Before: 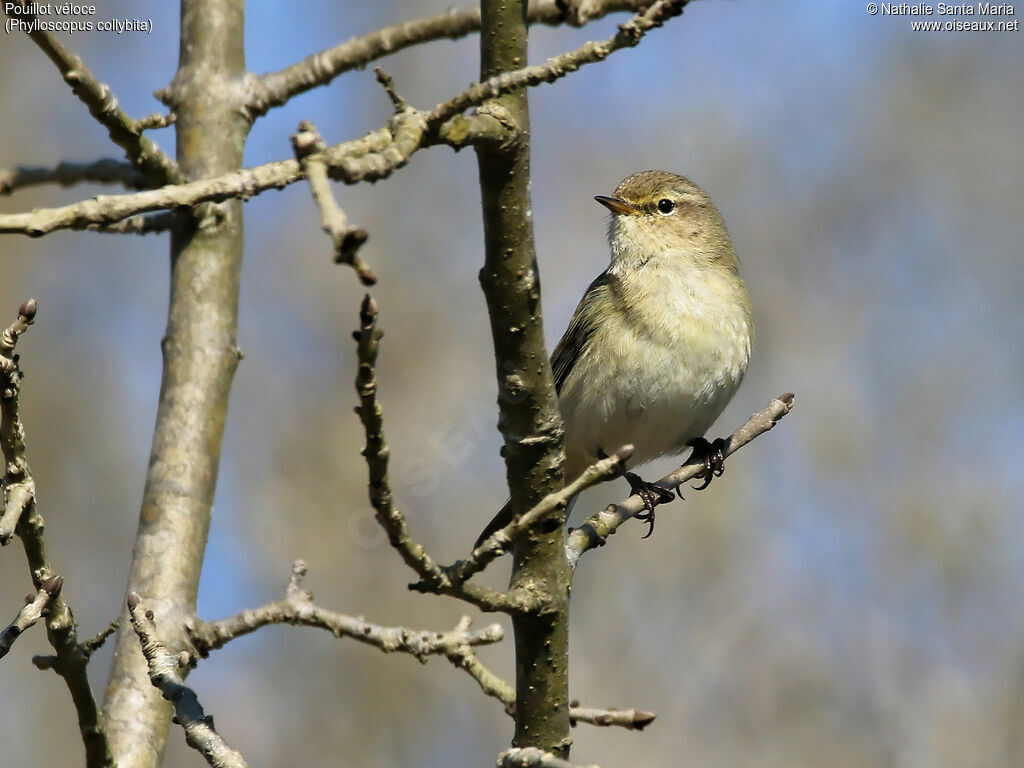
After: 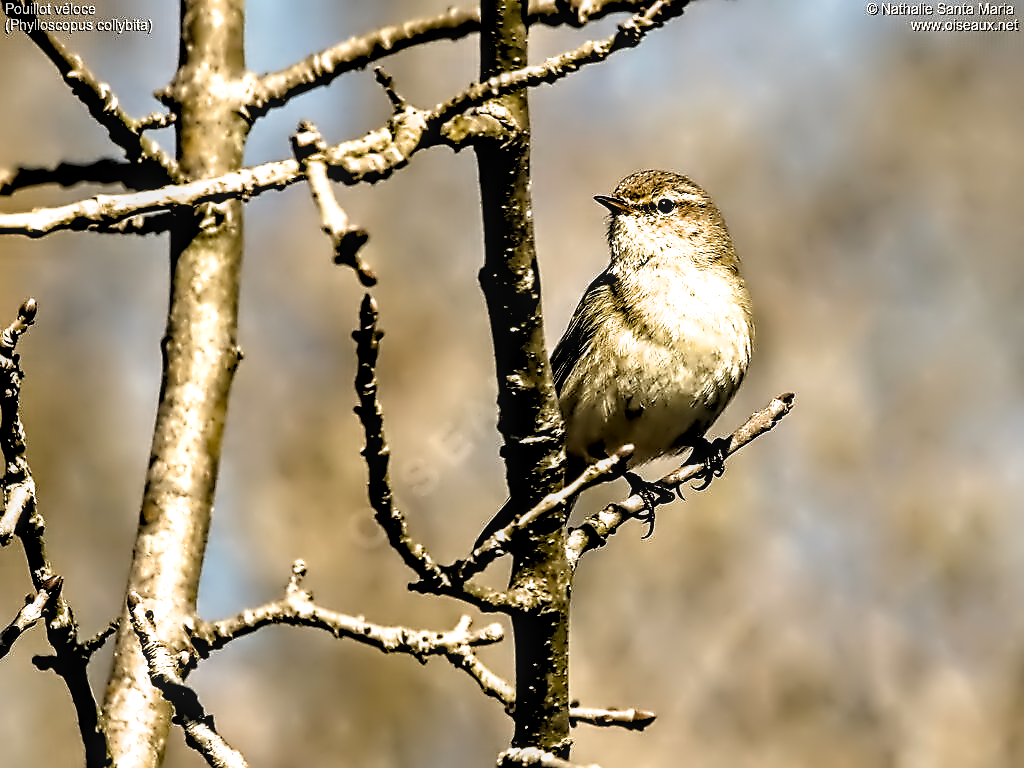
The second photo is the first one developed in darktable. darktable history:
local contrast: highlights 61%, detail 143%, midtone range 0.428
color balance rgb: perceptual saturation grading › global saturation 20%, perceptual saturation grading › highlights -25%, perceptual saturation grading › shadows 25%
rgb levels: levels [[0.029, 0.461, 0.922], [0, 0.5, 1], [0, 0.5, 1]]
filmic rgb: black relative exposure -9.08 EV, white relative exposure 2.3 EV, hardness 7.49
white balance: red 1.123, blue 0.83
contrast equalizer: octaves 7, y [[0.5, 0.542, 0.583, 0.625, 0.667, 0.708], [0.5 ×6], [0.5 ×6], [0, 0.033, 0.067, 0.1, 0.133, 0.167], [0, 0.05, 0.1, 0.15, 0.2, 0.25]]
contrast brightness saturation: contrast 0.05
sharpen: on, module defaults
